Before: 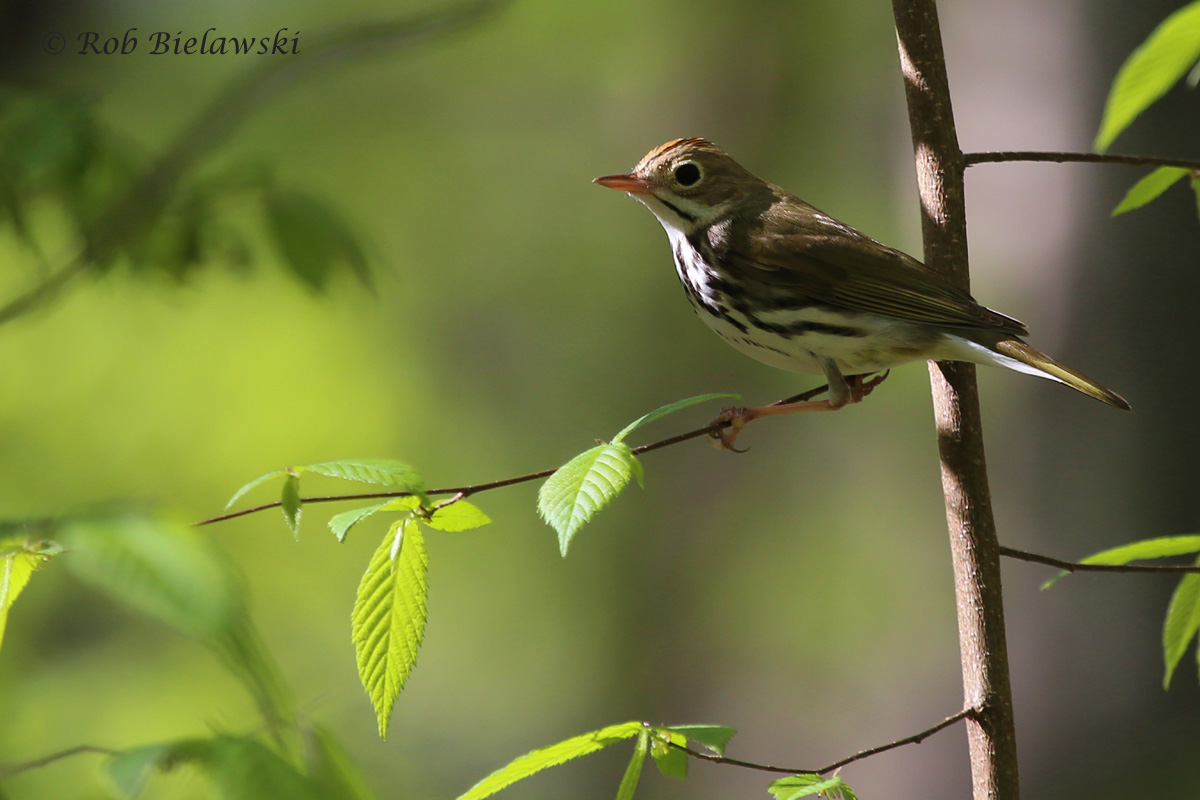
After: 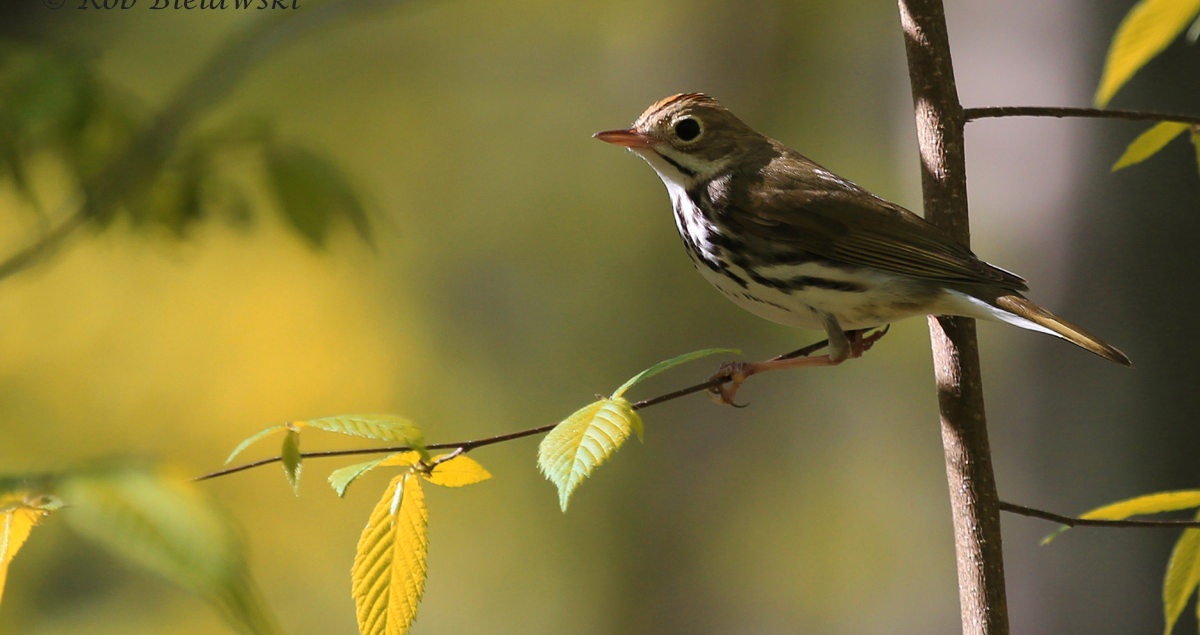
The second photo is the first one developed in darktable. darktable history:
crop and rotate: top 5.65%, bottom 14.887%
color zones: curves: ch2 [(0, 0.5) (0.143, 0.5) (0.286, 0.416) (0.429, 0.5) (0.571, 0.5) (0.714, 0.5) (0.857, 0.5) (1, 0.5)]
